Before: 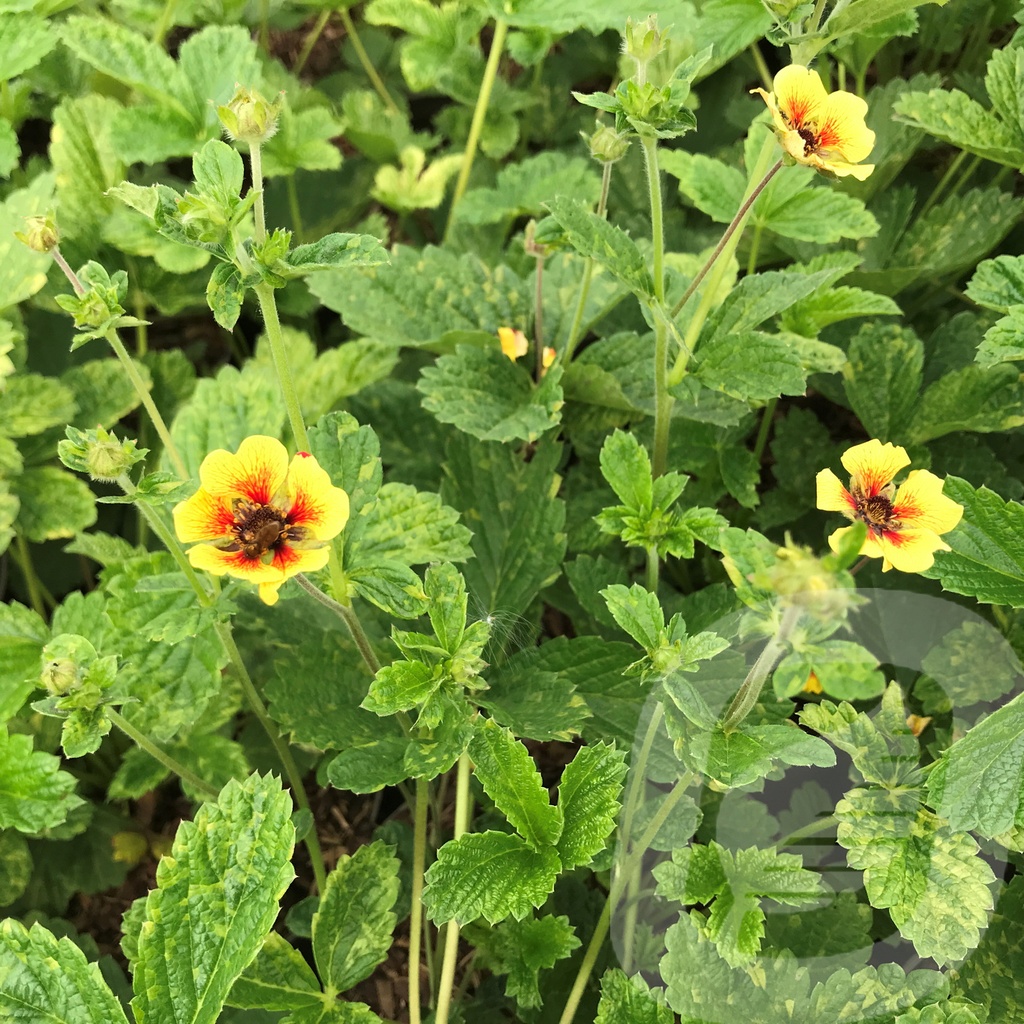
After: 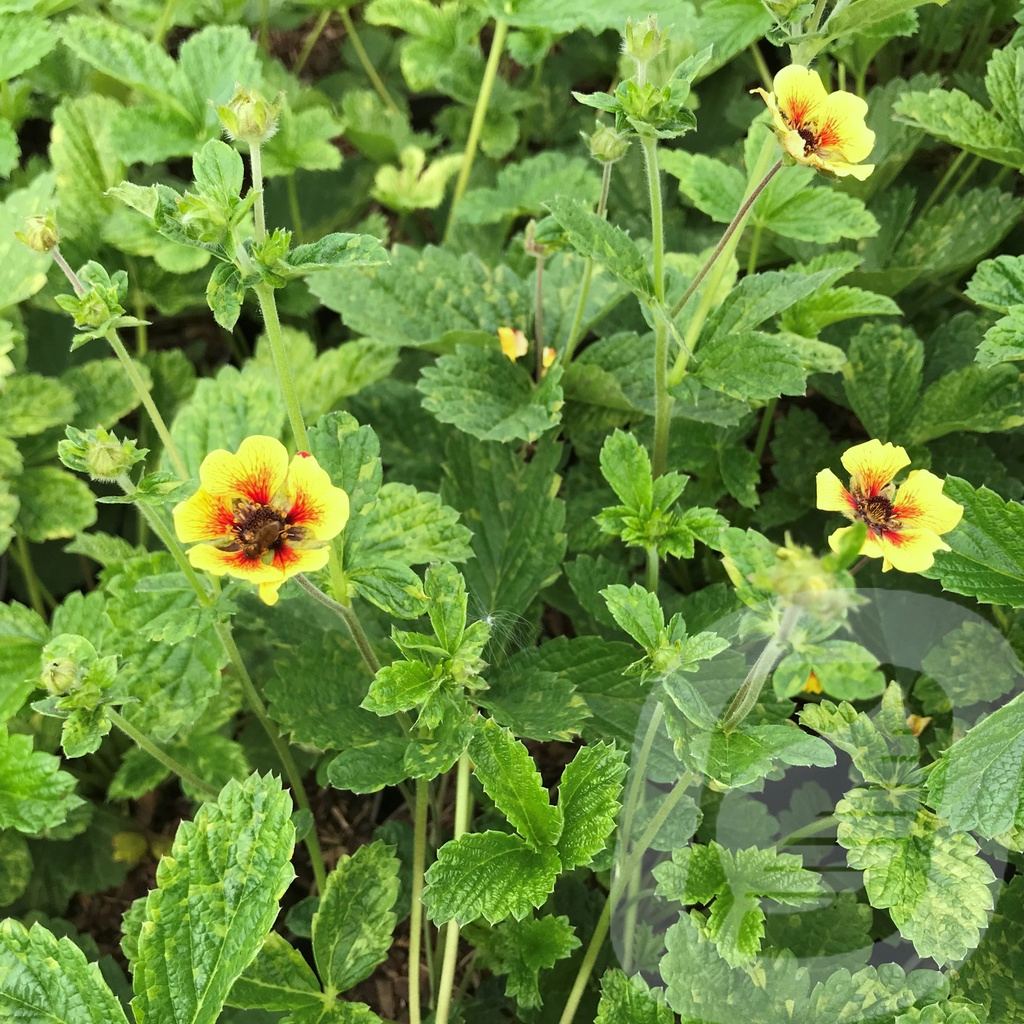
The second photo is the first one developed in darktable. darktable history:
white balance: red 0.954, blue 1.079
